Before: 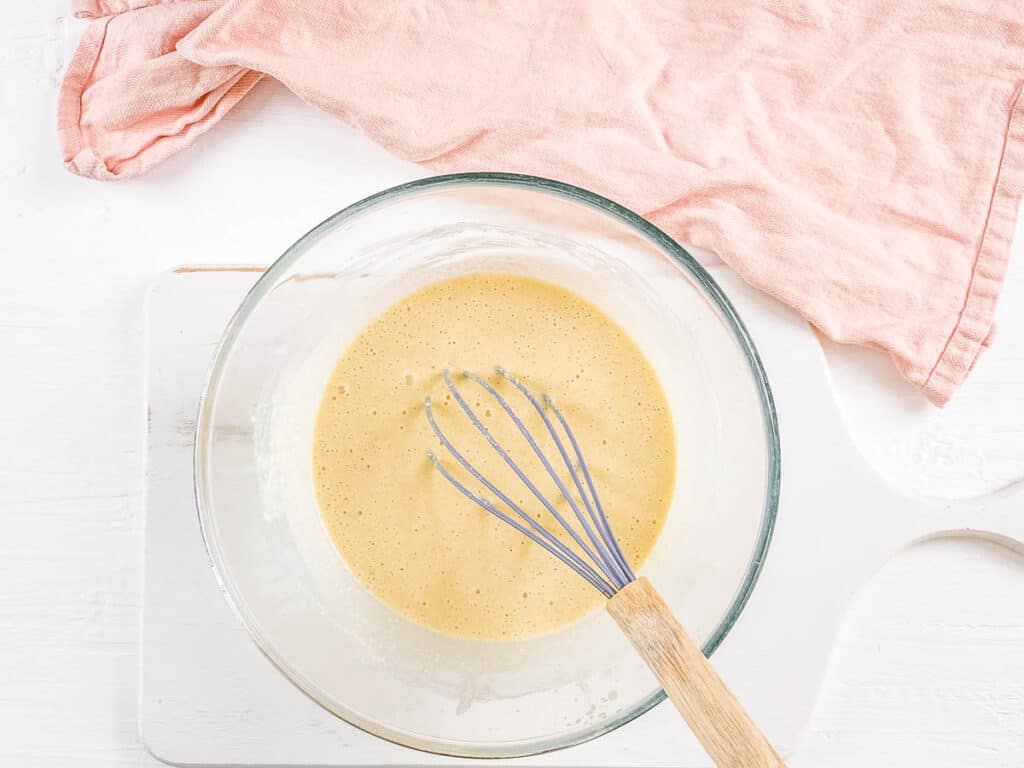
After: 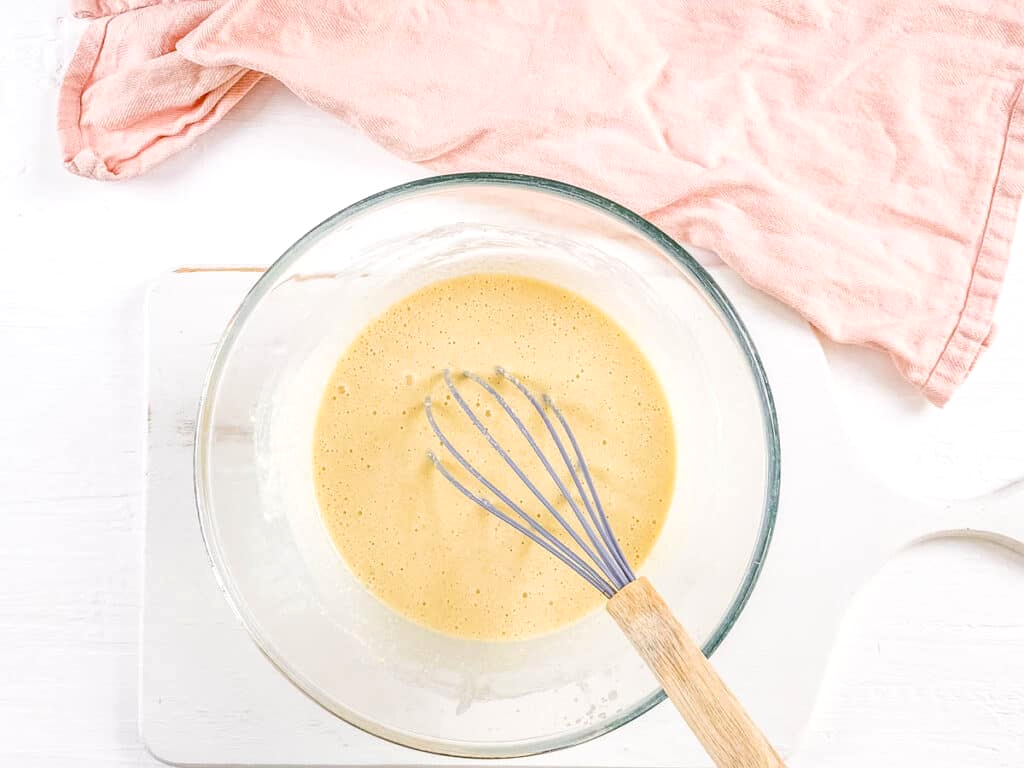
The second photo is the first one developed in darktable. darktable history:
haze removal: compatibility mode true, adaptive false
exposure: exposure 0.125 EV, compensate highlight preservation false
